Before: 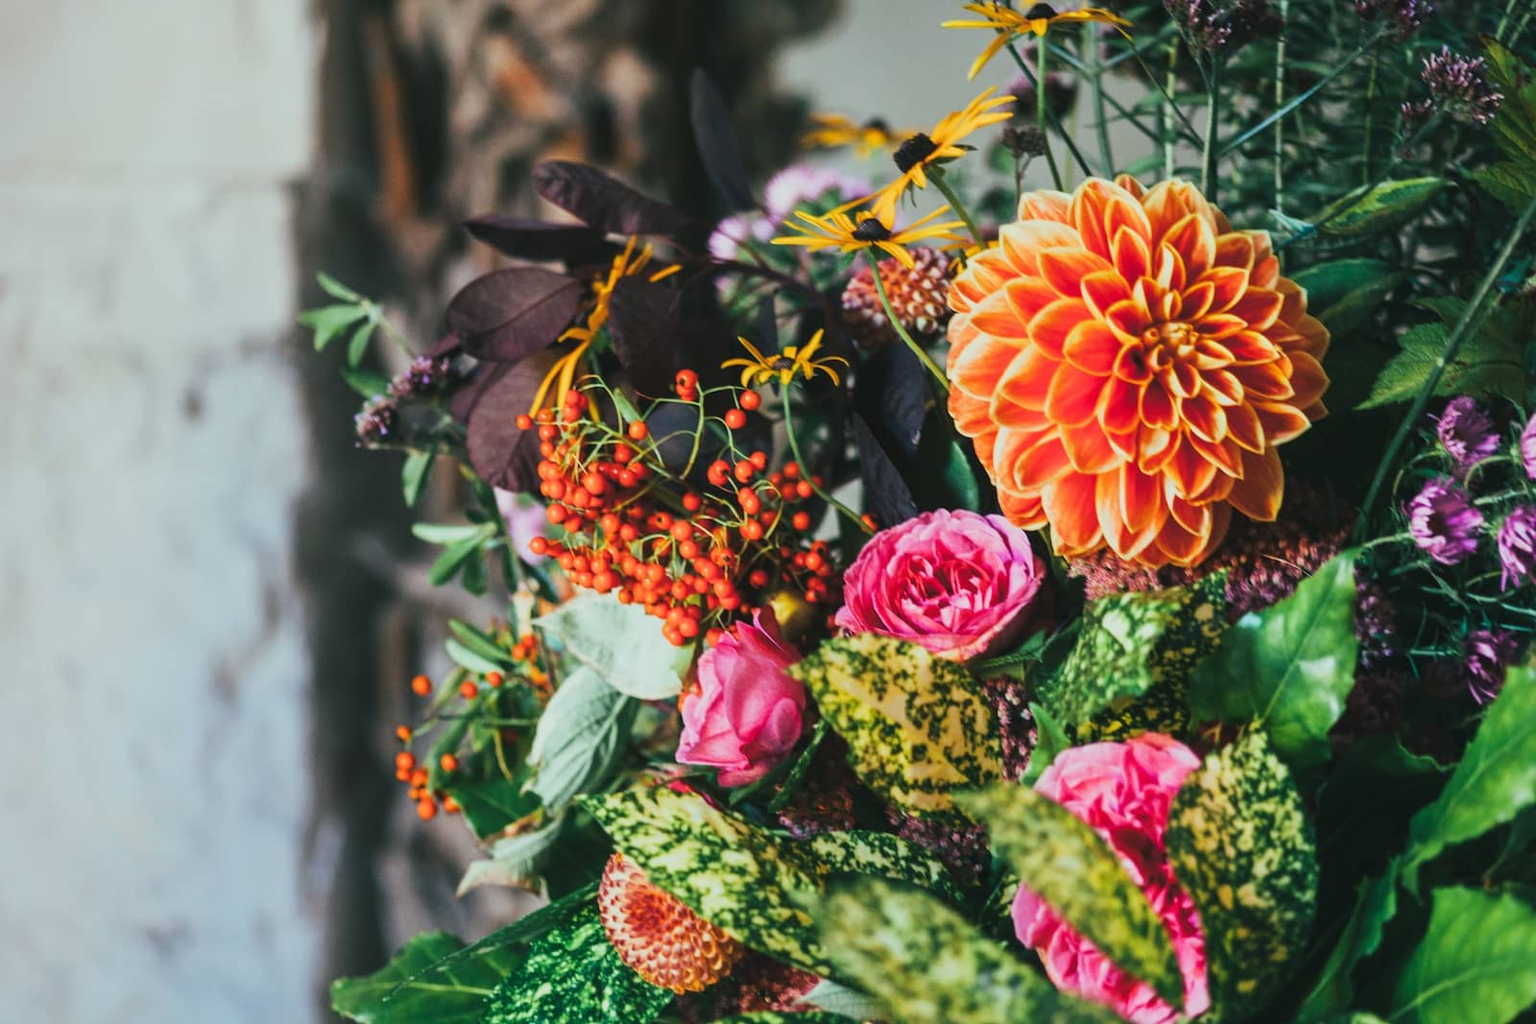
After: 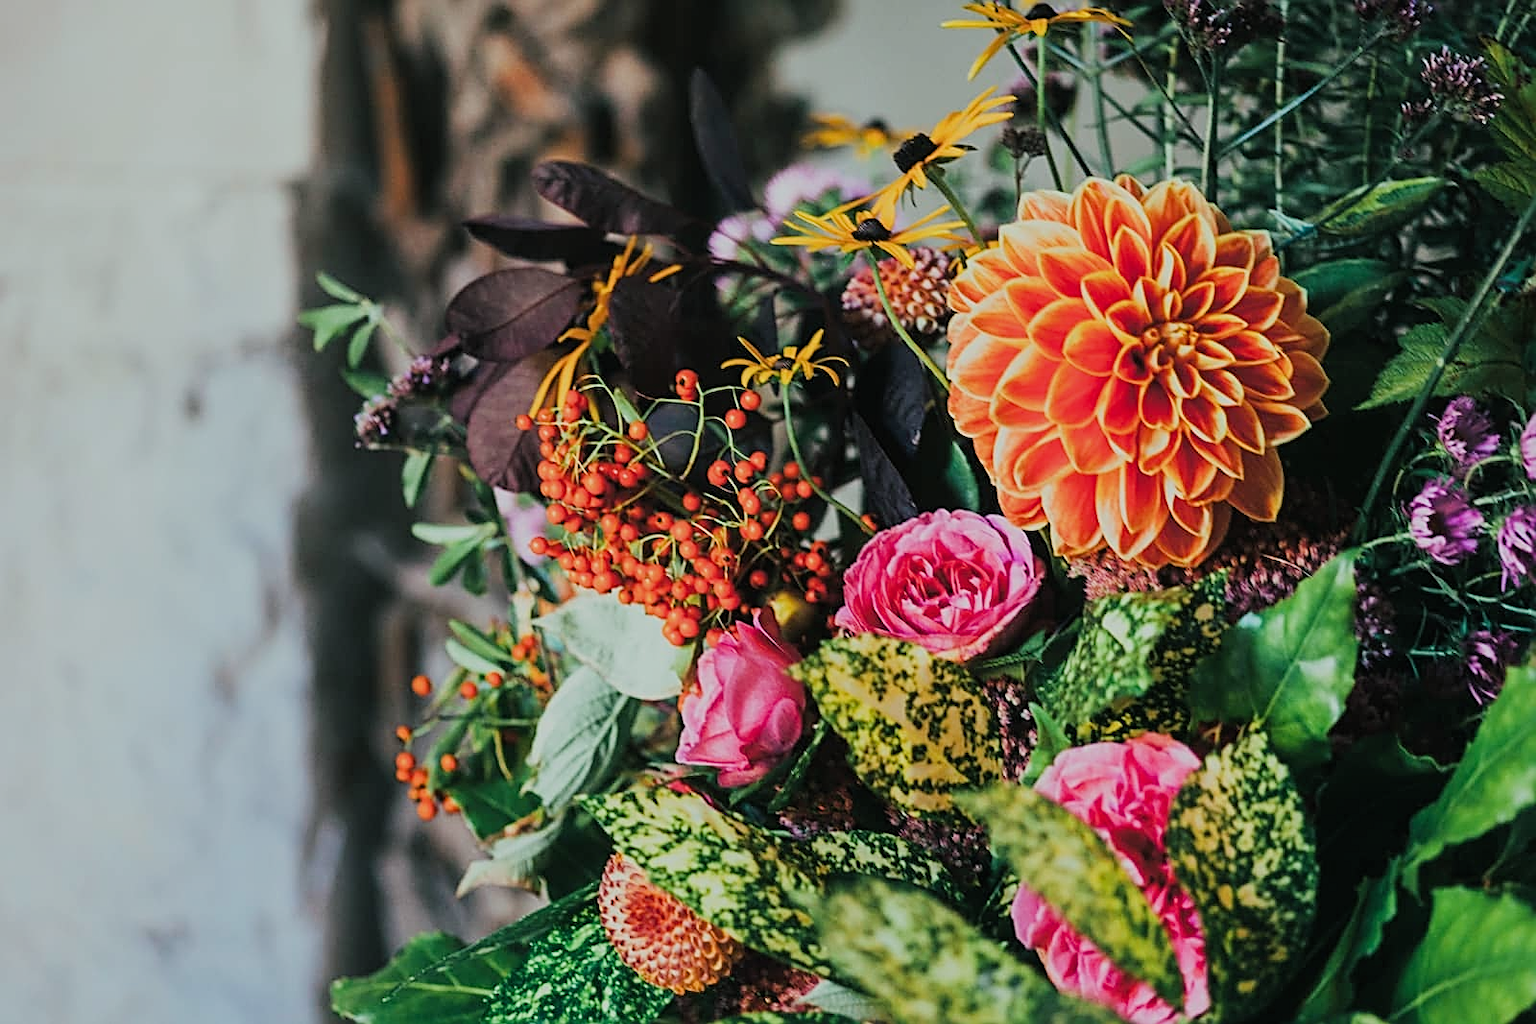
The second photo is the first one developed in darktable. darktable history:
filmic rgb: black relative exposure -7.96 EV, white relative exposure 4.04 EV, hardness 4.21
sharpen: amount 0.908
